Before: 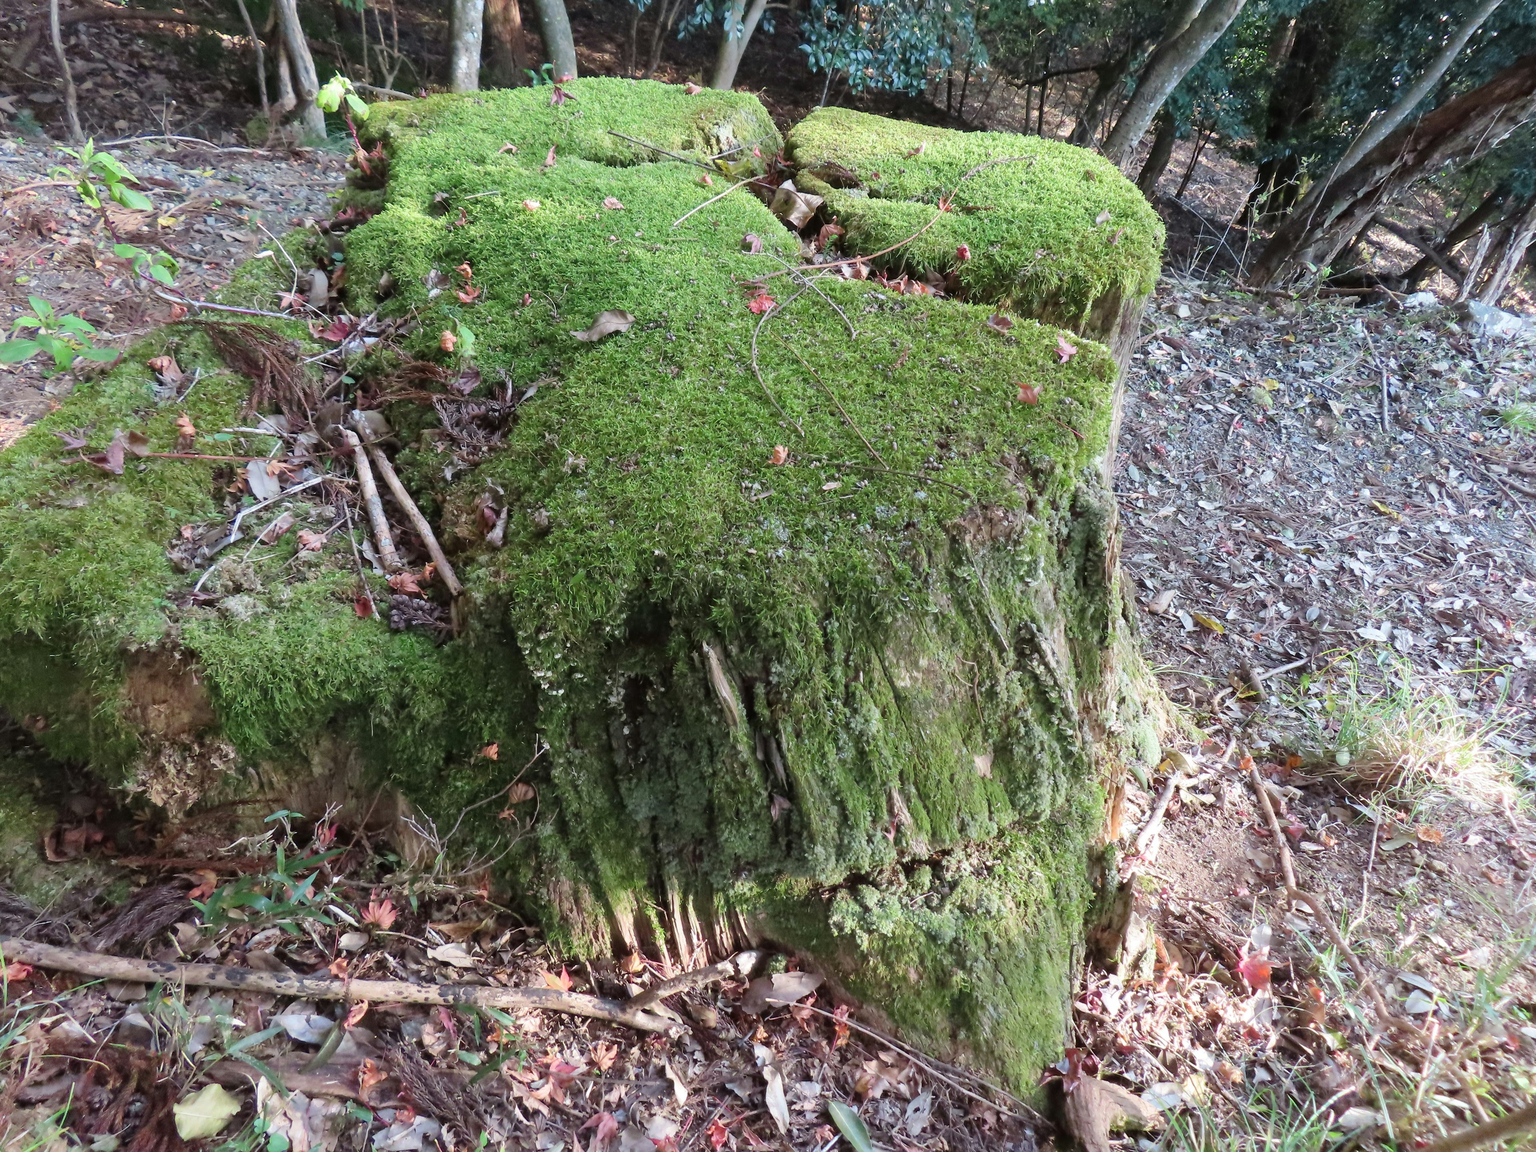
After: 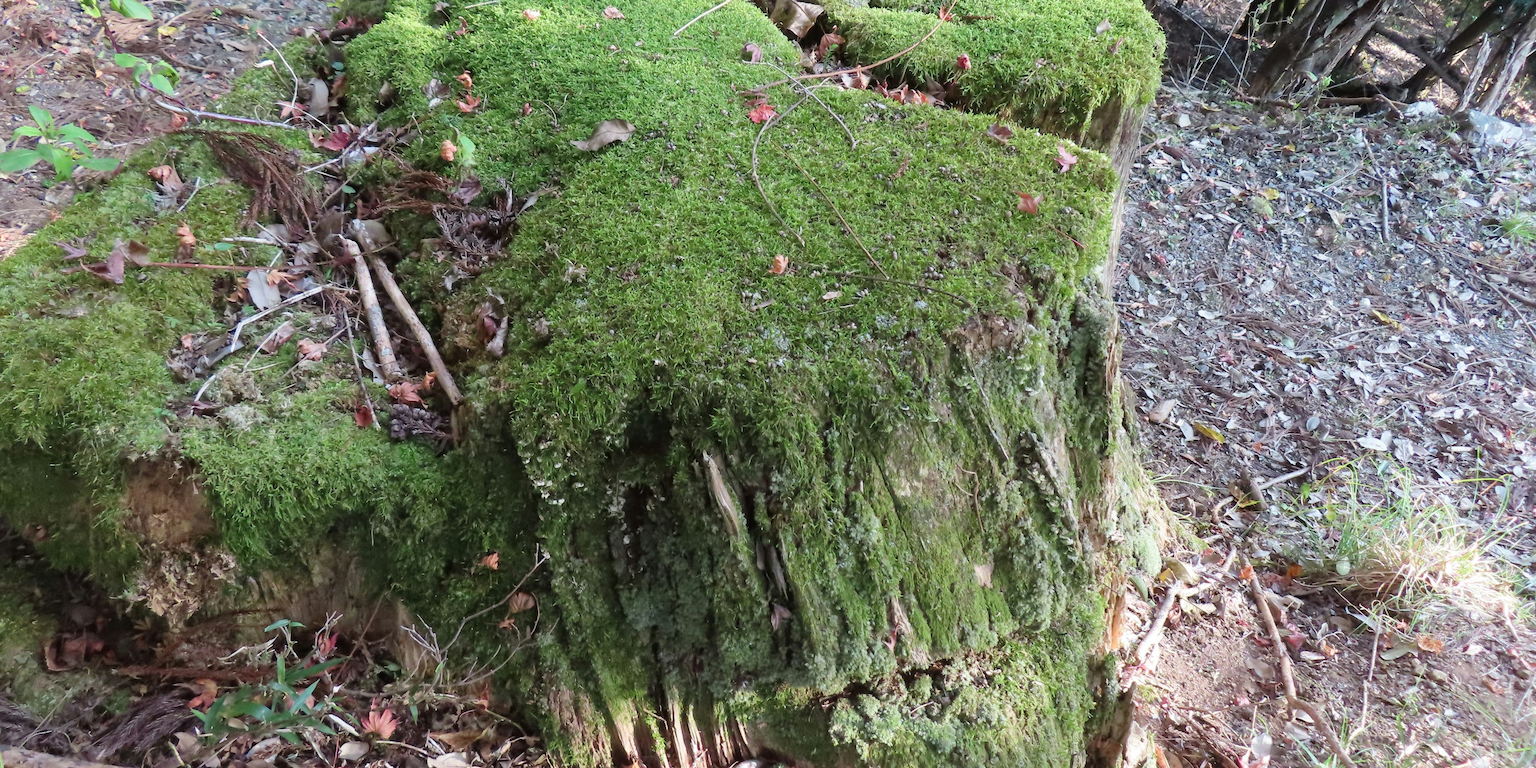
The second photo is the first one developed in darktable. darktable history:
crop: top 16.573%, bottom 16.704%
